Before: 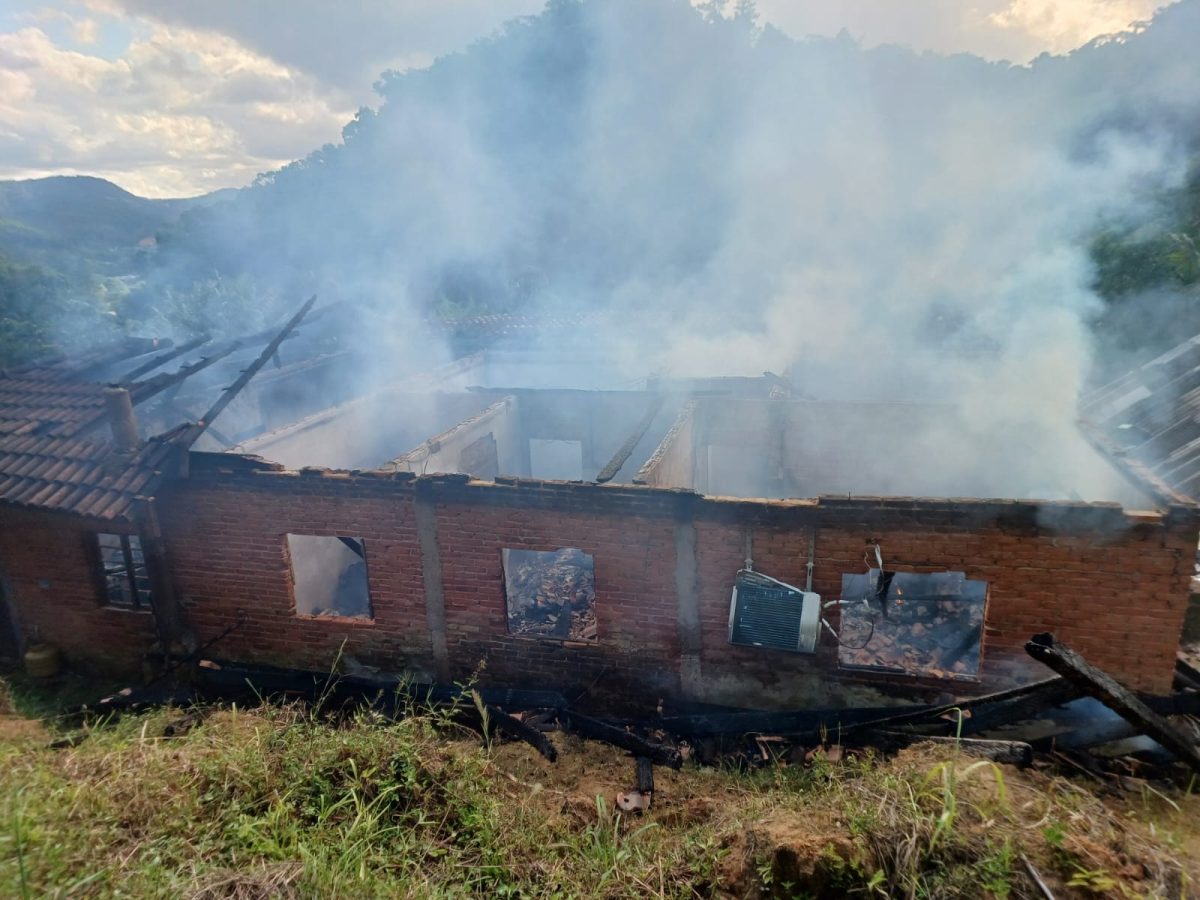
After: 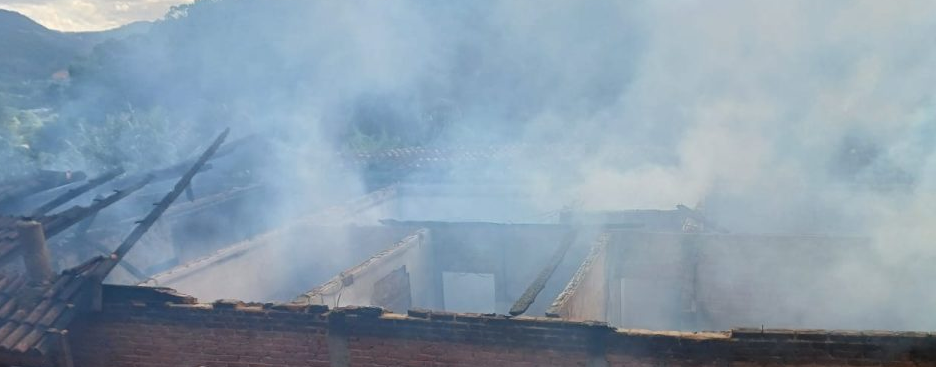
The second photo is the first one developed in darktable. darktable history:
crop: left 7.308%, top 18.584%, right 14.455%, bottom 40.598%
